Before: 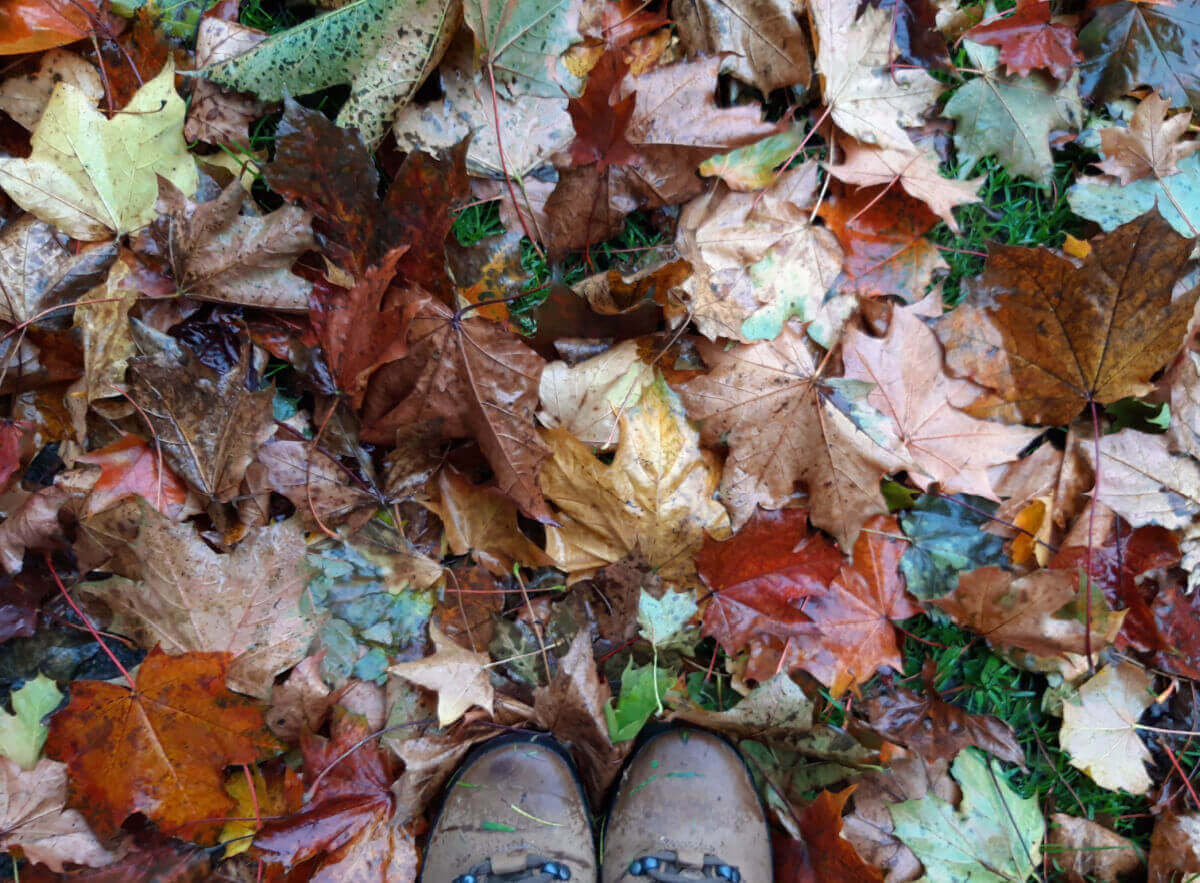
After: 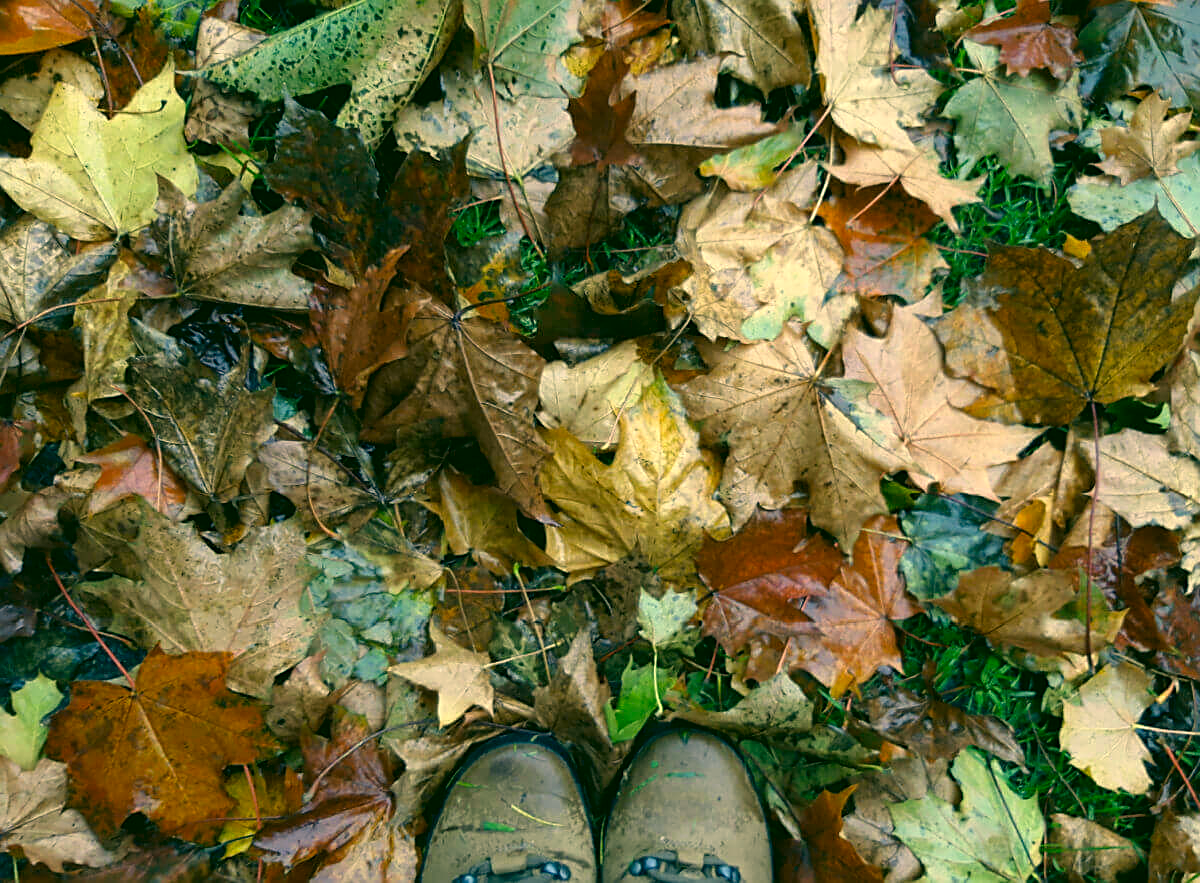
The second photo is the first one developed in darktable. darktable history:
color correction: highlights a* 5.65, highlights b* 33.31, shadows a* -26.47, shadows b* 3.72
sharpen: on, module defaults
